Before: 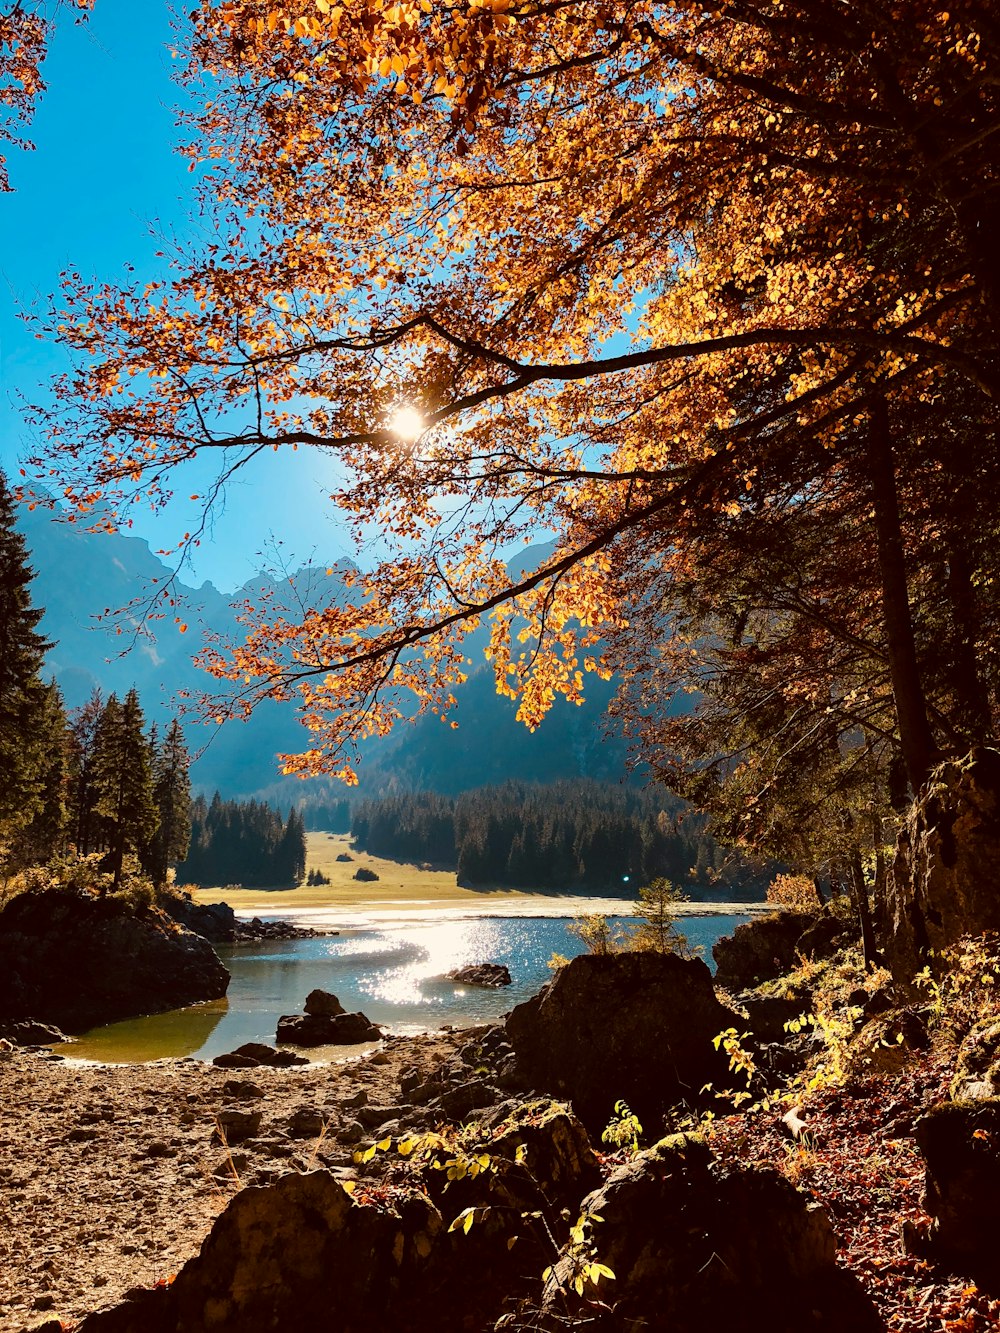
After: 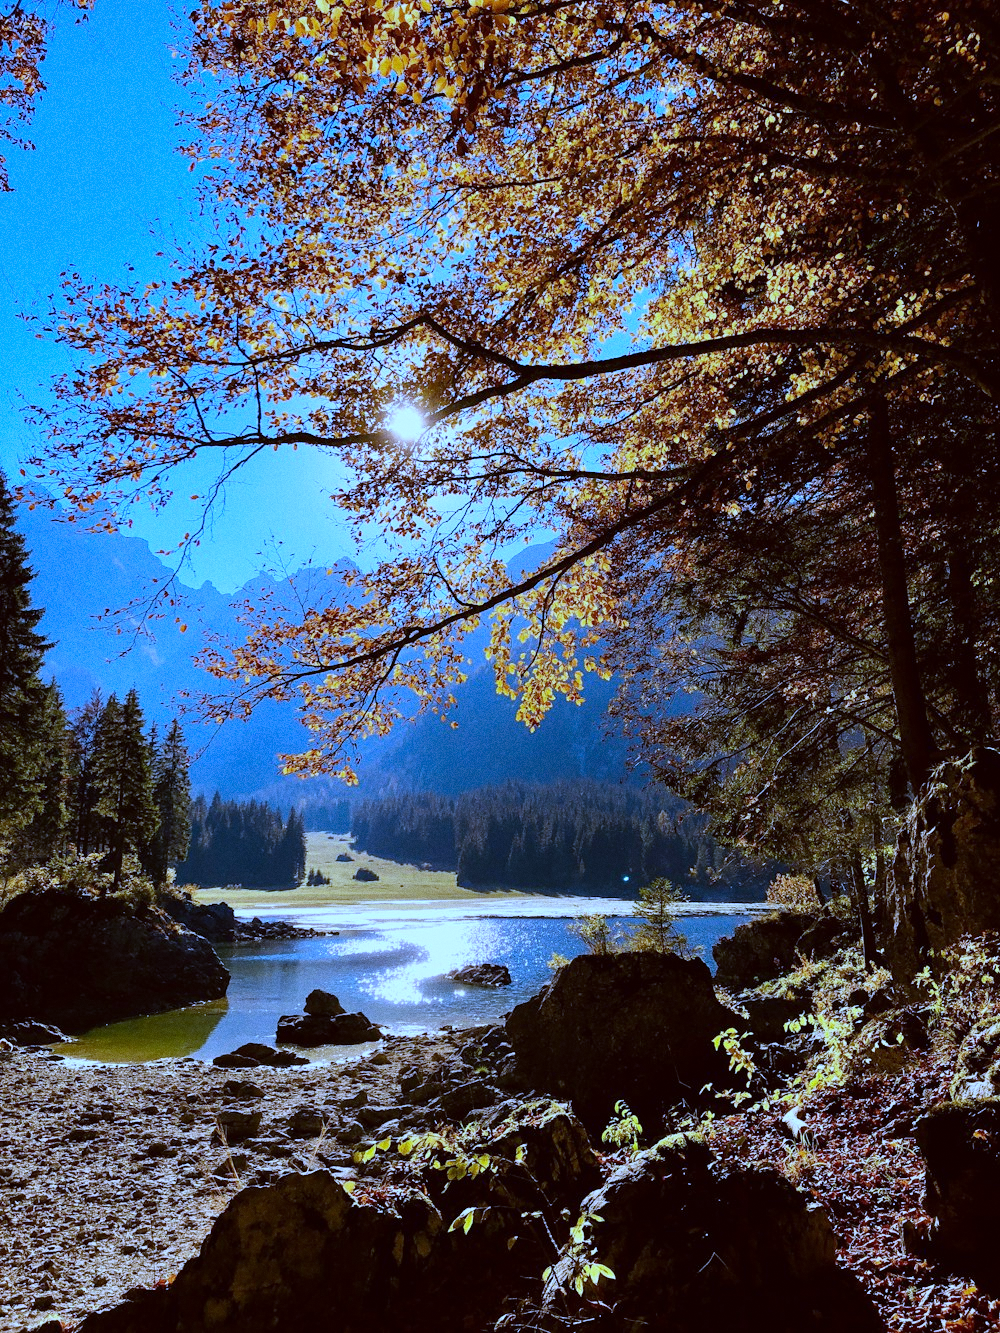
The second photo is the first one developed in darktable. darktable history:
white balance: red 0.766, blue 1.537
grain: coarseness 0.09 ISO
